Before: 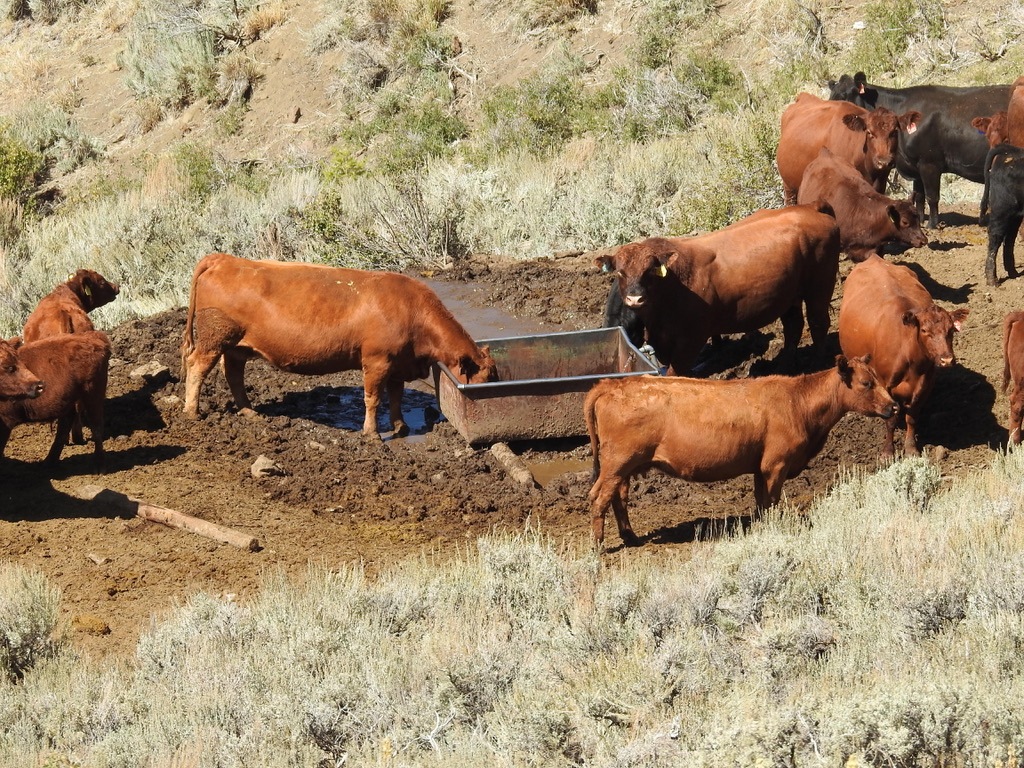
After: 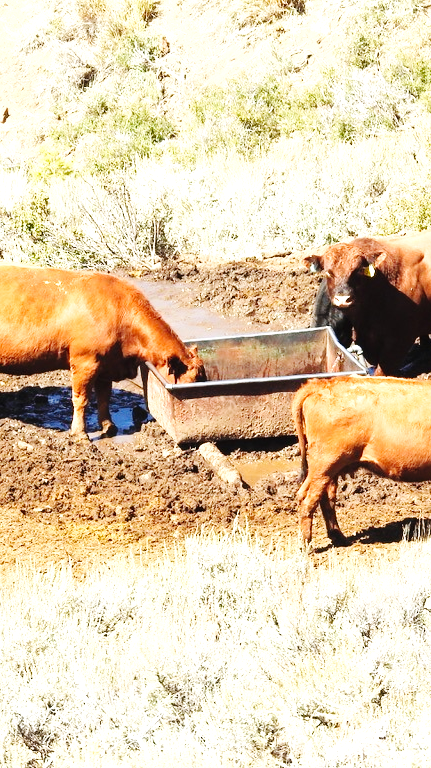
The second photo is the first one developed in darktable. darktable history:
base curve: curves: ch0 [(0, 0) (0.036, 0.025) (0.121, 0.166) (0.206, 0.329) (0.605, 0.79) (1, 1)], preserve colors none
exposure: exposure 1.16 EV, compensate exposure bias true, compensate highlight preservation false
crop: left 28.583%, right 29.231%
